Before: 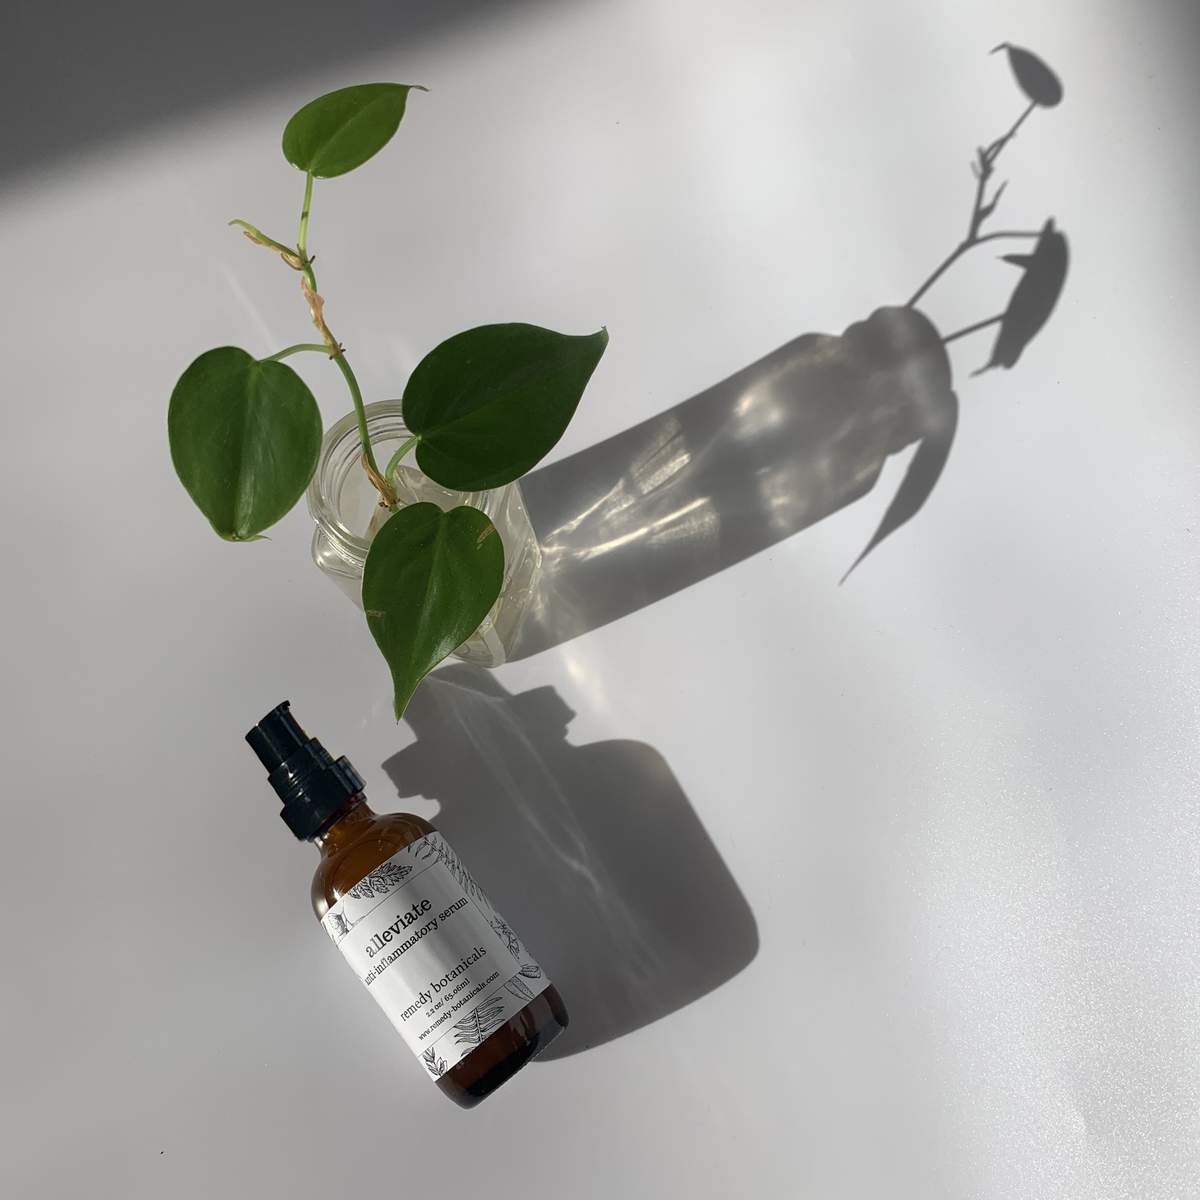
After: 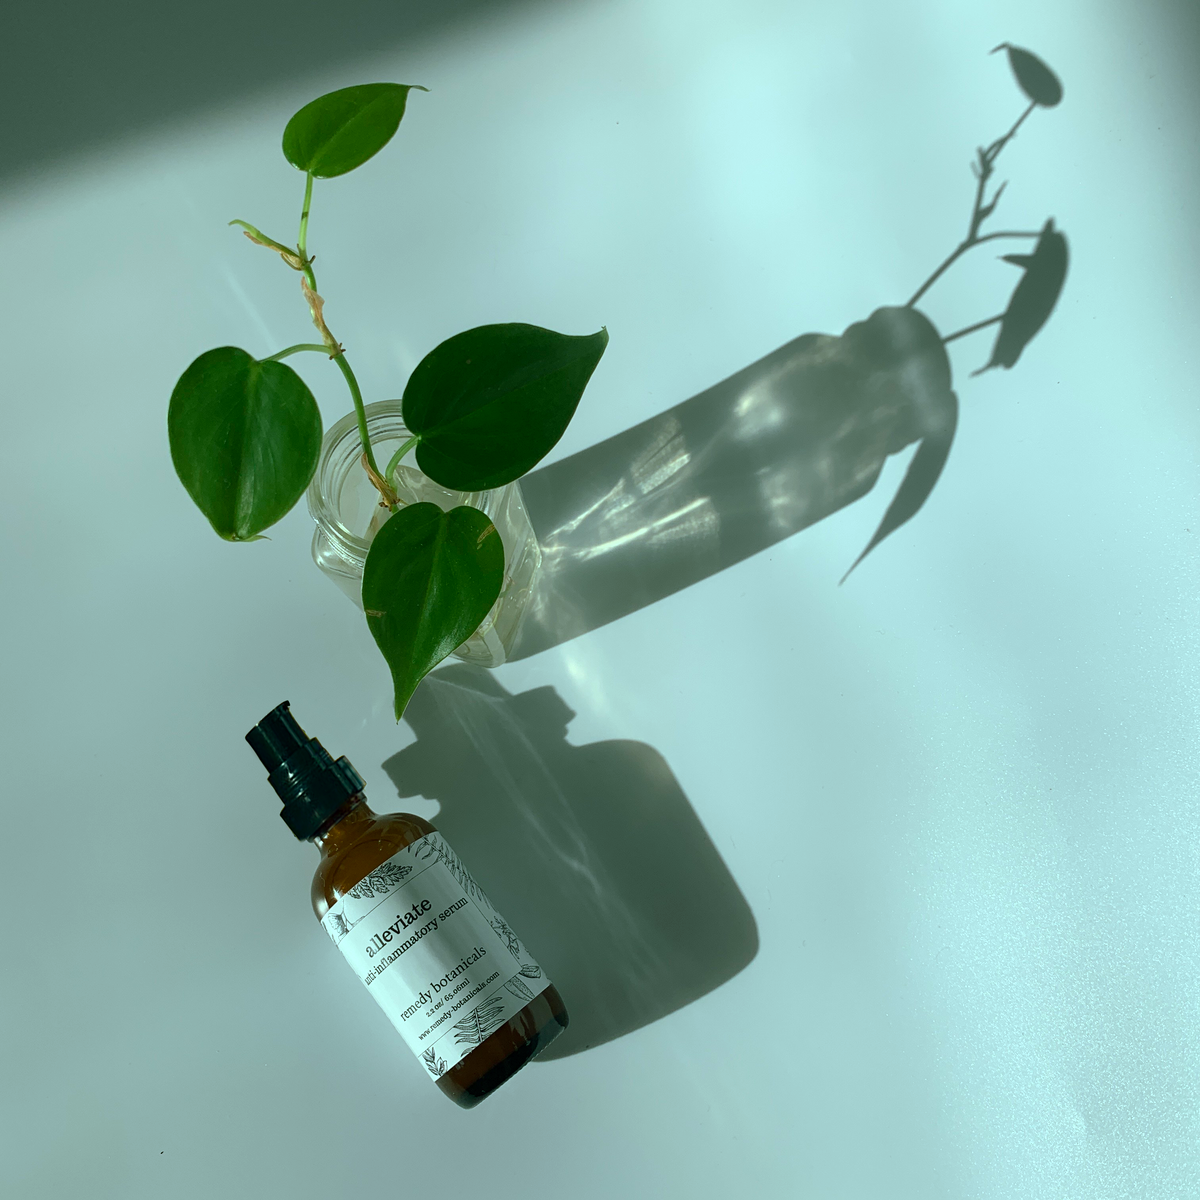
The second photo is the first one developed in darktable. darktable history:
color balance rgb: shadows lift › chroma 11.71%, shadows lift › hue 133.46°, highlights gain › chroma 4%, highlights gain › hue 200.2°, perceptual saturation grading › global saturation 18.05%
